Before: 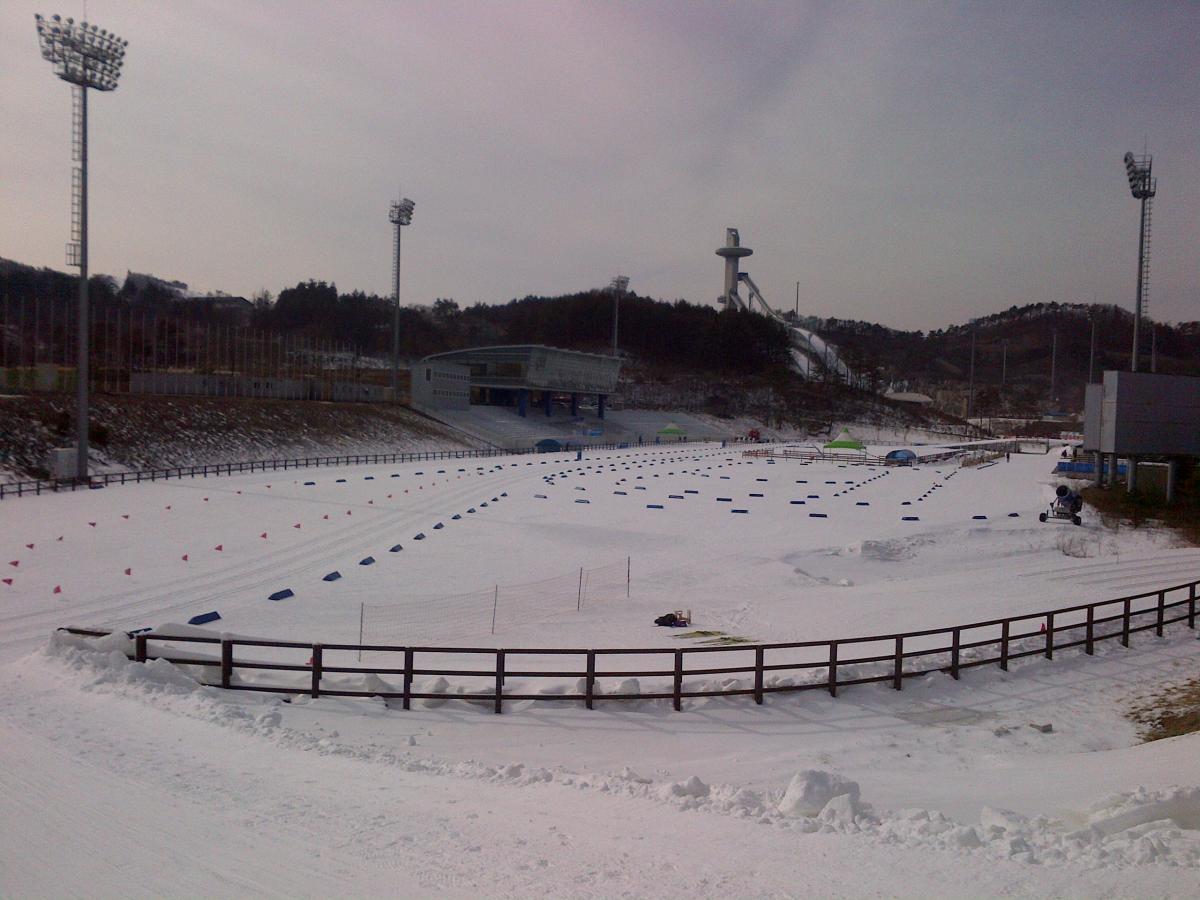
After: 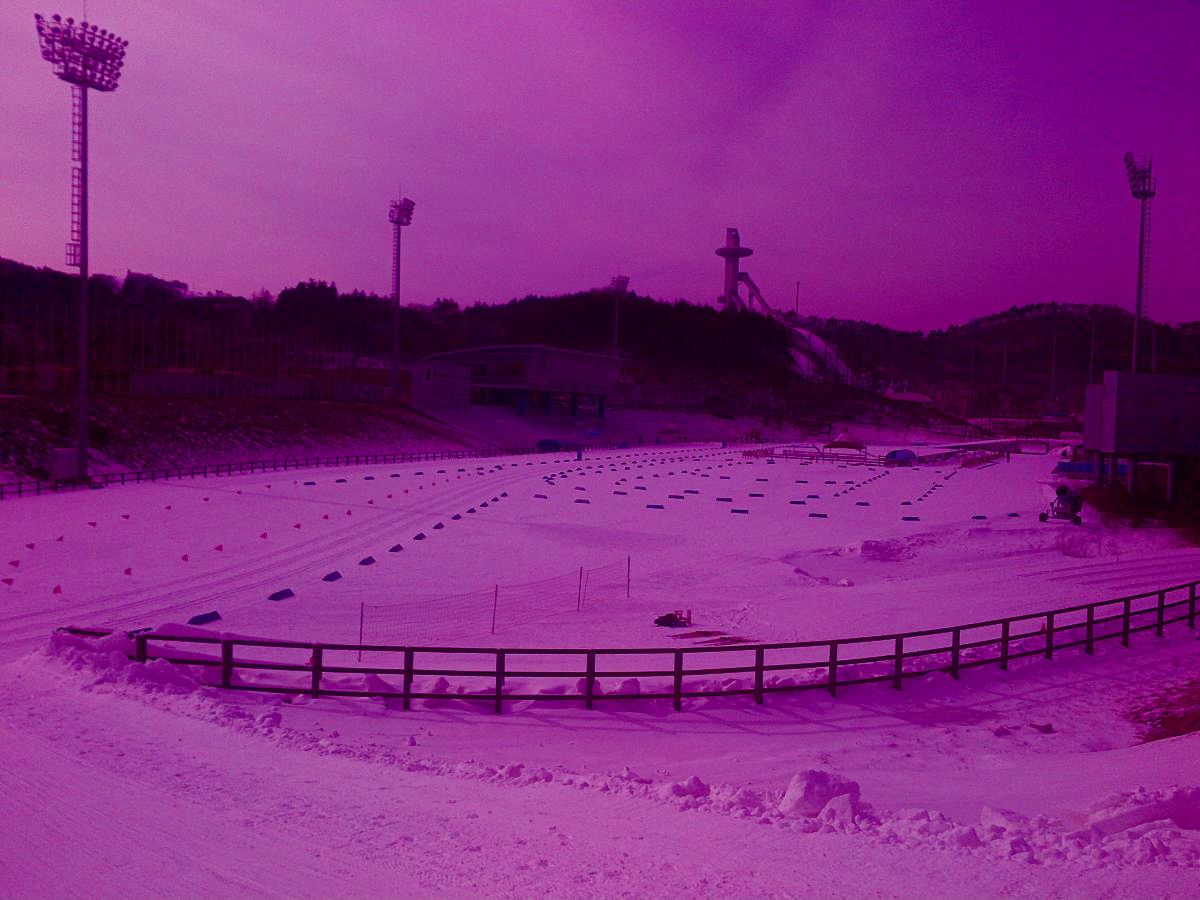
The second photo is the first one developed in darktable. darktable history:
contrast equalizer: y [[0.439, 0.44, 0.442, 0.457, 0.493, 0.498], [0.5 ×6], [0.5 ×6], [0 ×6], [0 ×6]]
color balance: mode lift, gamma, gain (sRGB), lift [1, 1, 0.101, 1]
